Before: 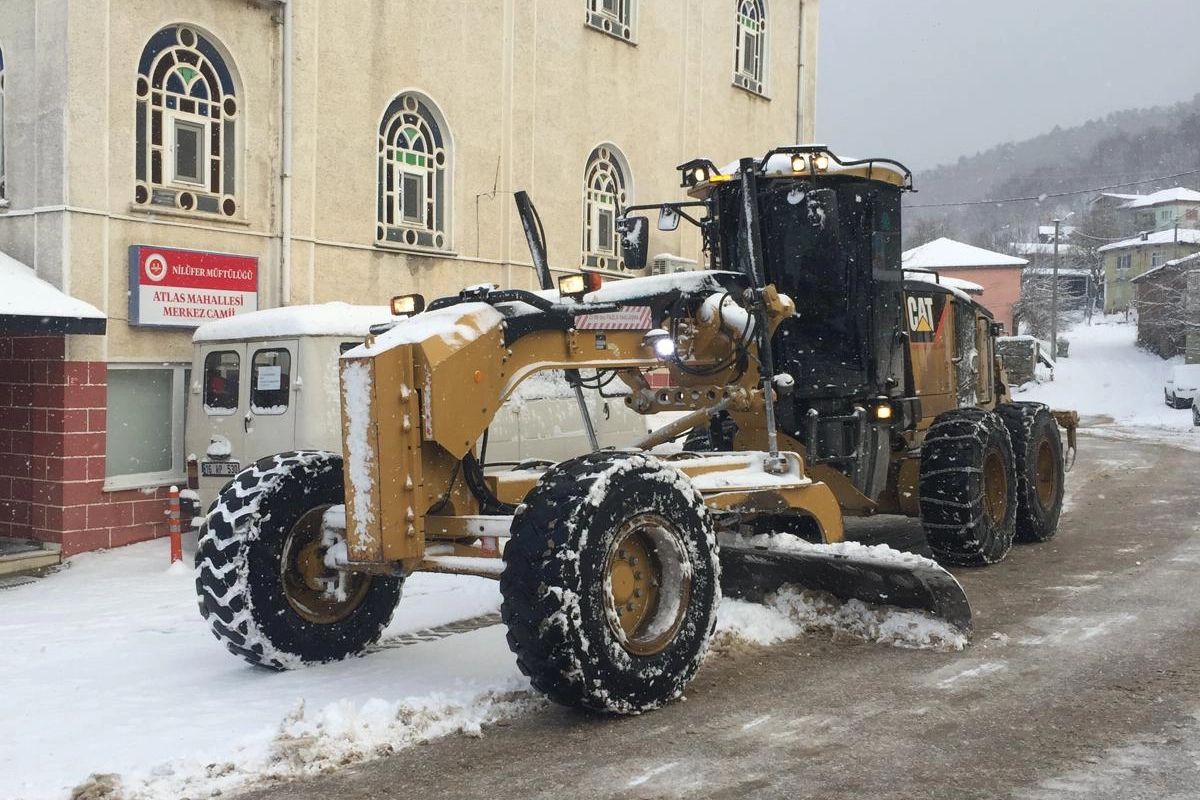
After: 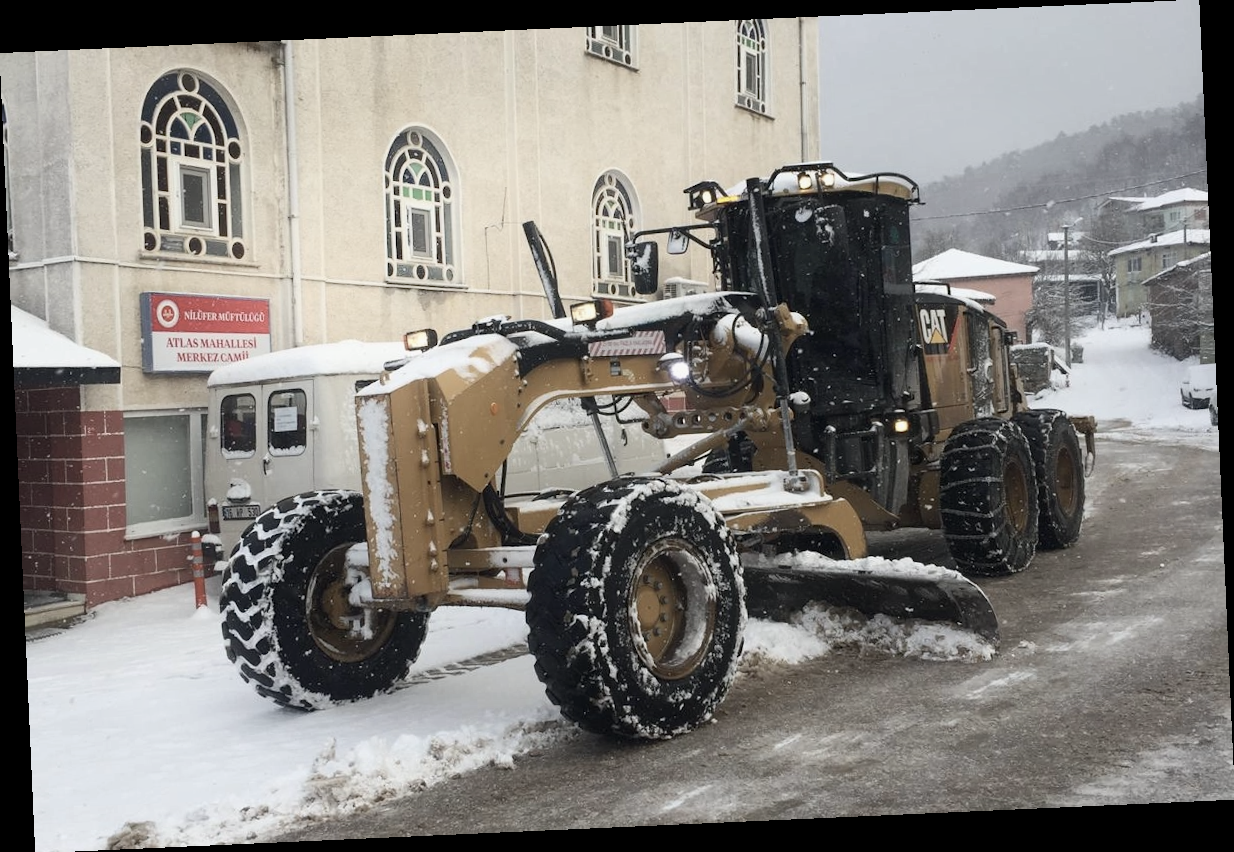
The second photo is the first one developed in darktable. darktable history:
shadows and highlights: shadows -21.3, highlights 100, soften with gaussian
rotate and perspective: rotation -2.56°, automatic cropping off
exposure: black level correction 0.002, exposure -0.1 EV, compensate highlight preservation false
contrast brightness saturation: contrast 0.1, saturation -0.36
